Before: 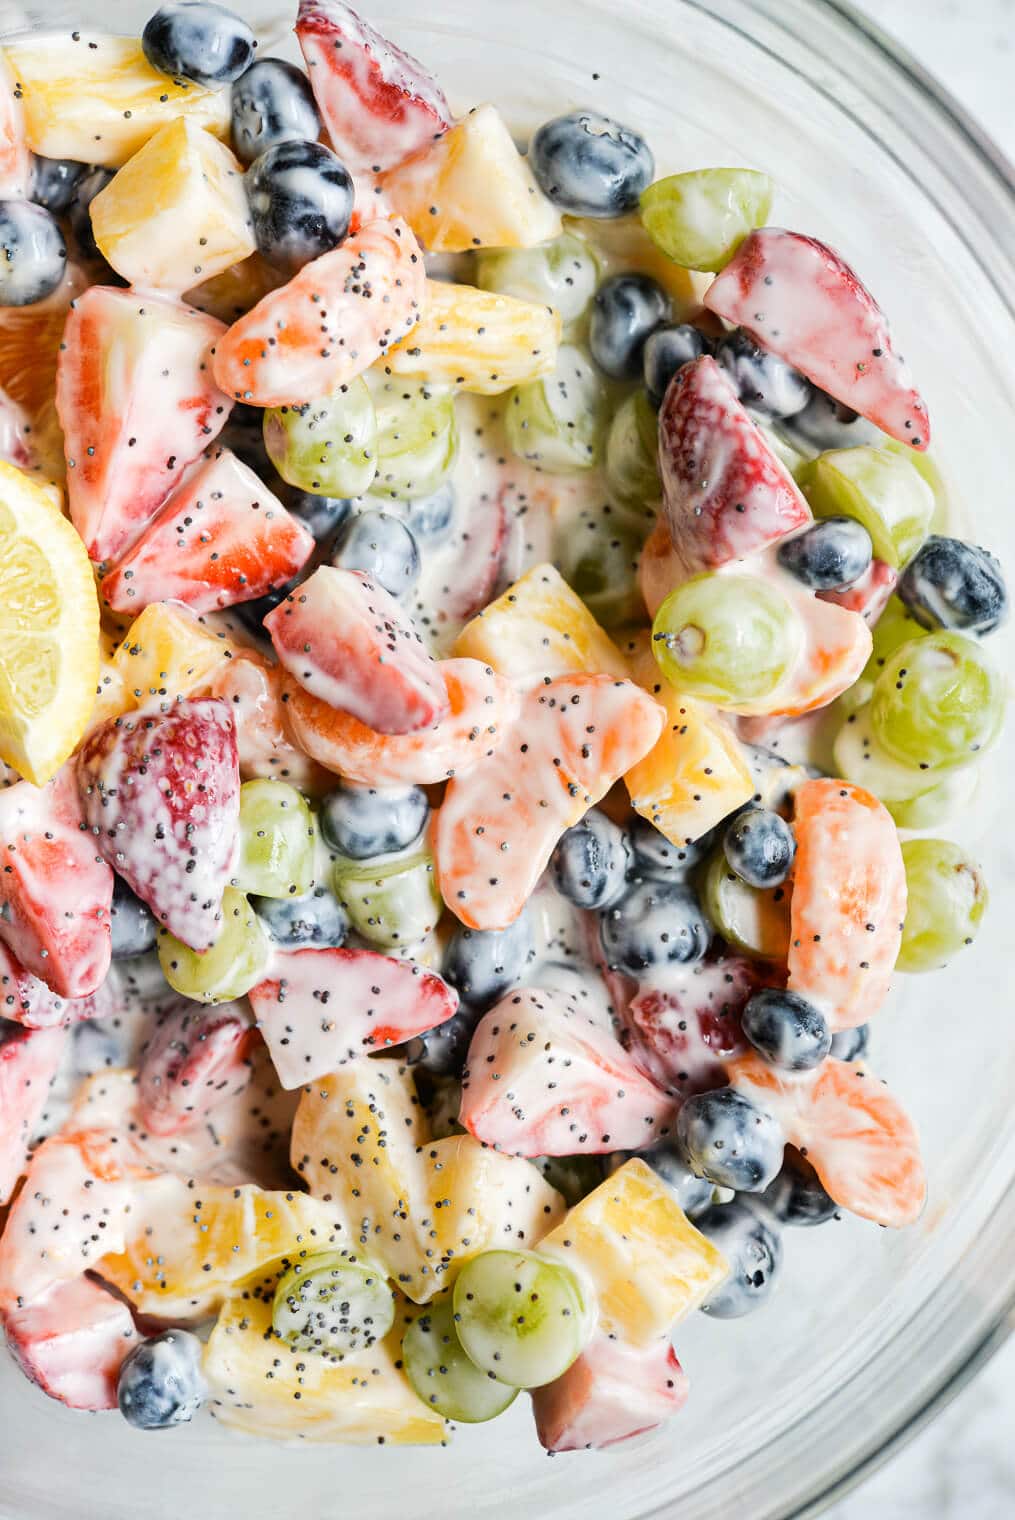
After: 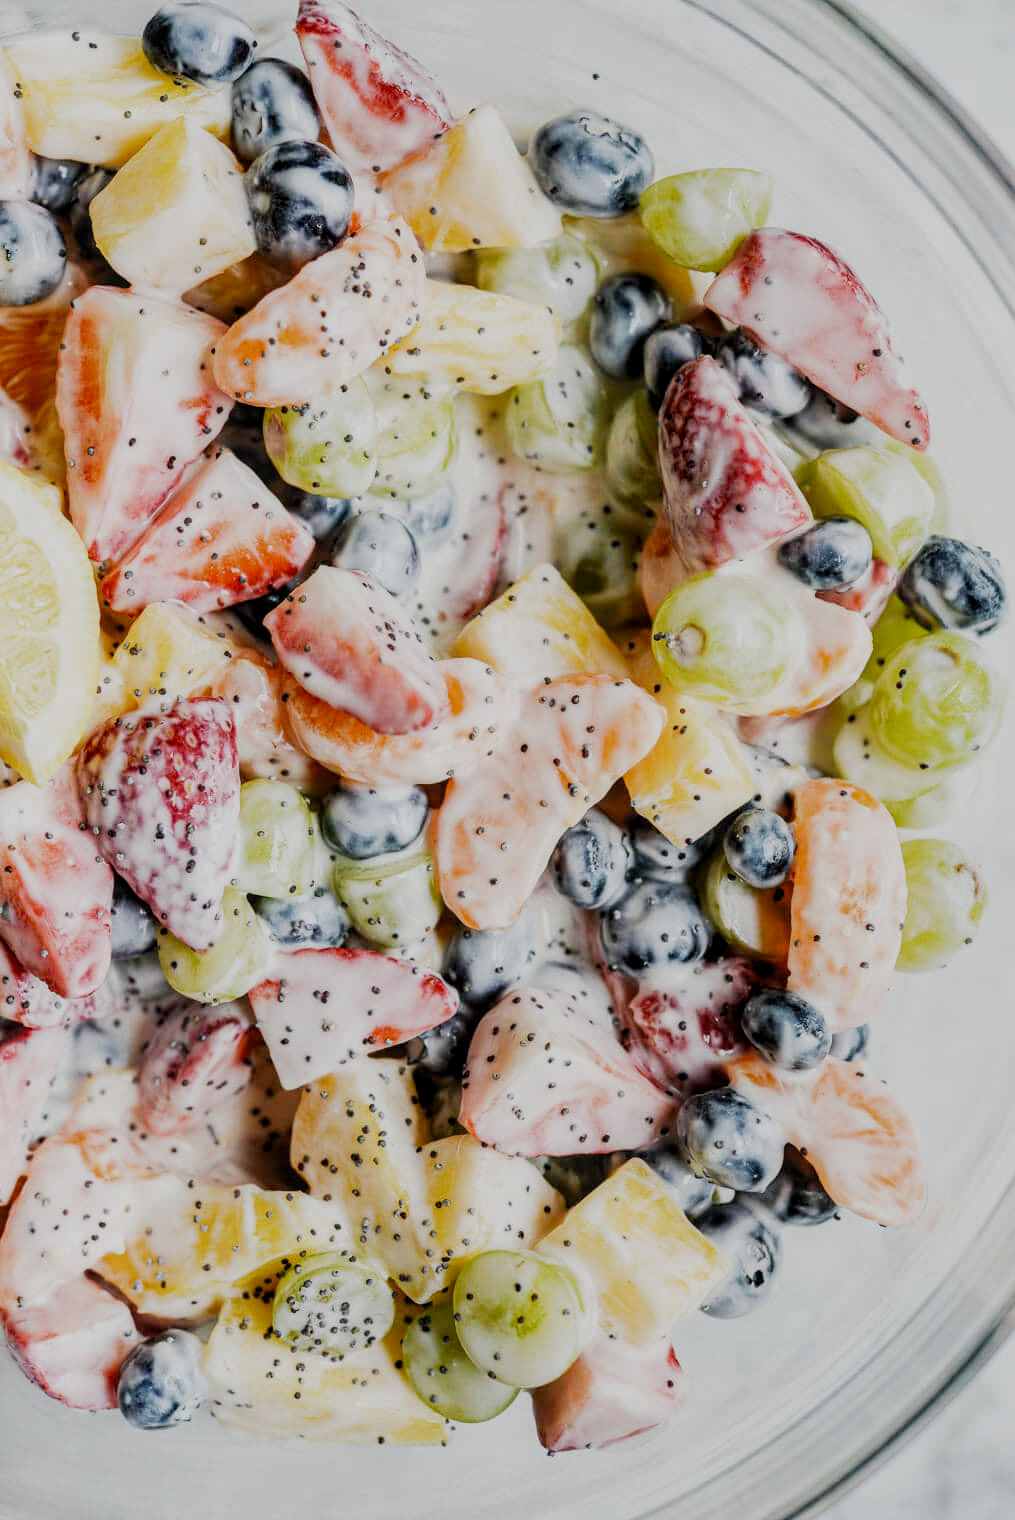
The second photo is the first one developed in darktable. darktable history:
filmic rgb: black relative exposure -7.65 EV, white relative exposure 4.56 EV, hardness 3.61, preserve chrominance no, color science v5 (2021), contrast in shadows safe, contrast in highlights safe
local contrast: on, module defaults
exposure: compensate exposure bias true, compensate highlight preservation false
